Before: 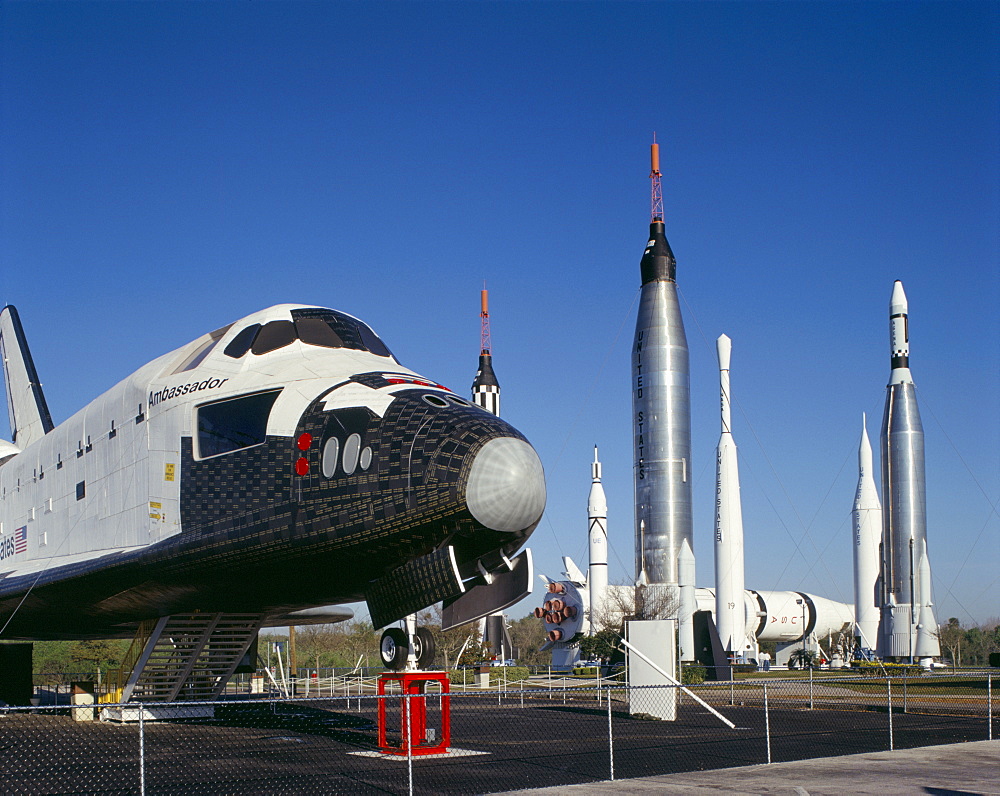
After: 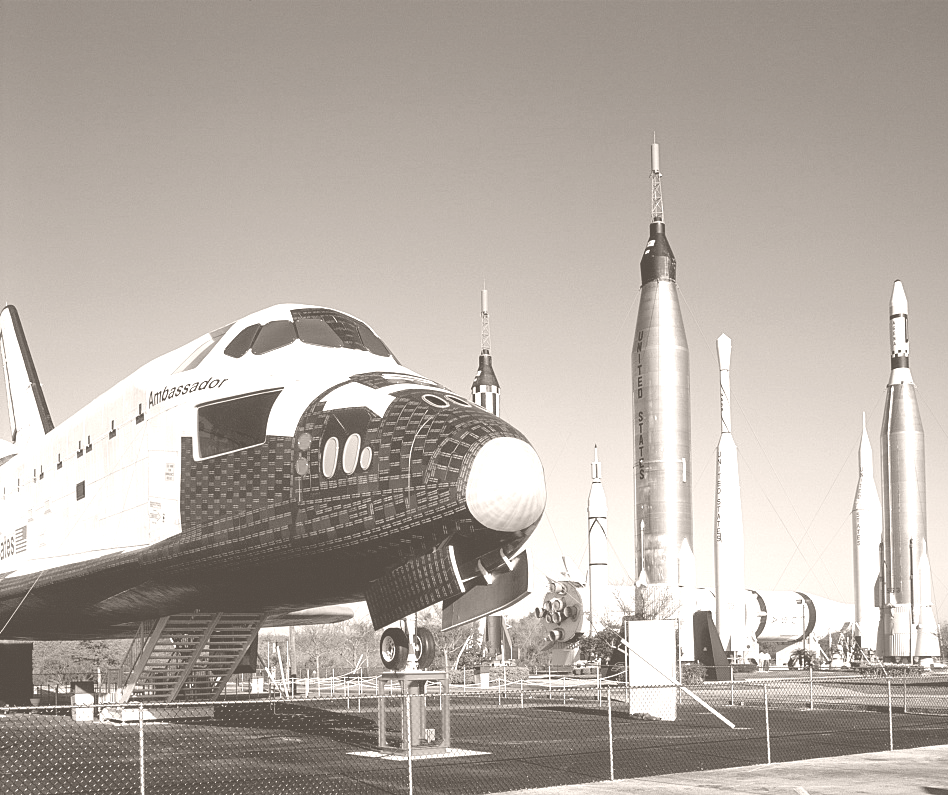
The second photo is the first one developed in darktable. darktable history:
color correction: highlights a* -6.69, highlights b* 0.49
colorize: hue 34.49°, saturation 35.33%, source mix 100%, lightness 55%, version 1
crop and rotate: right 5.167%
